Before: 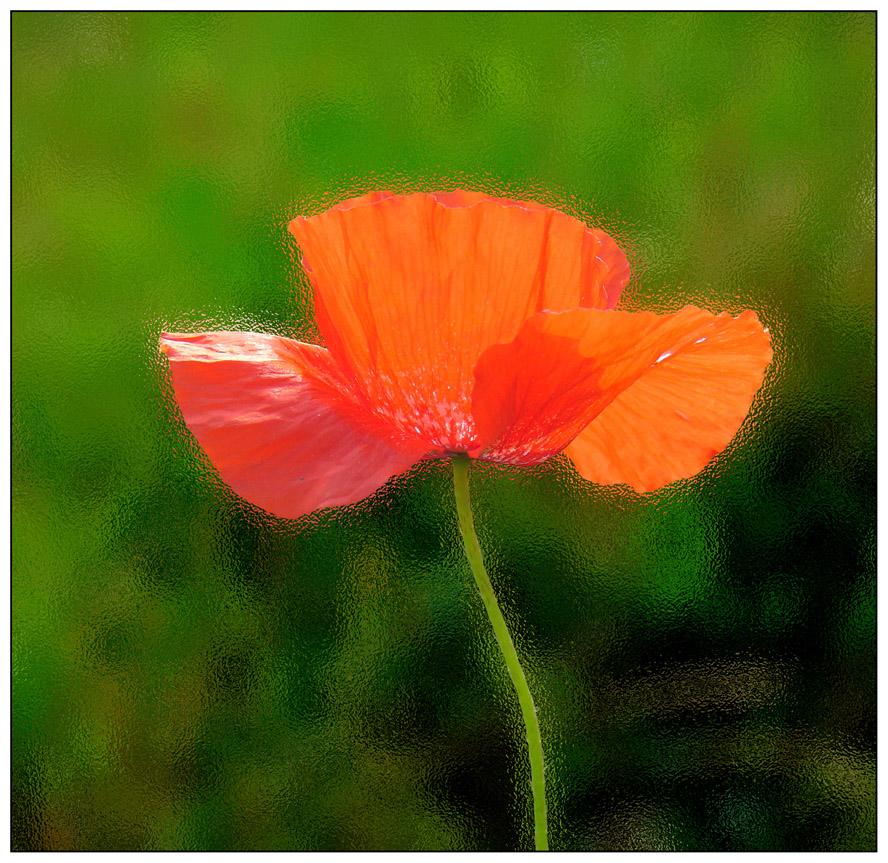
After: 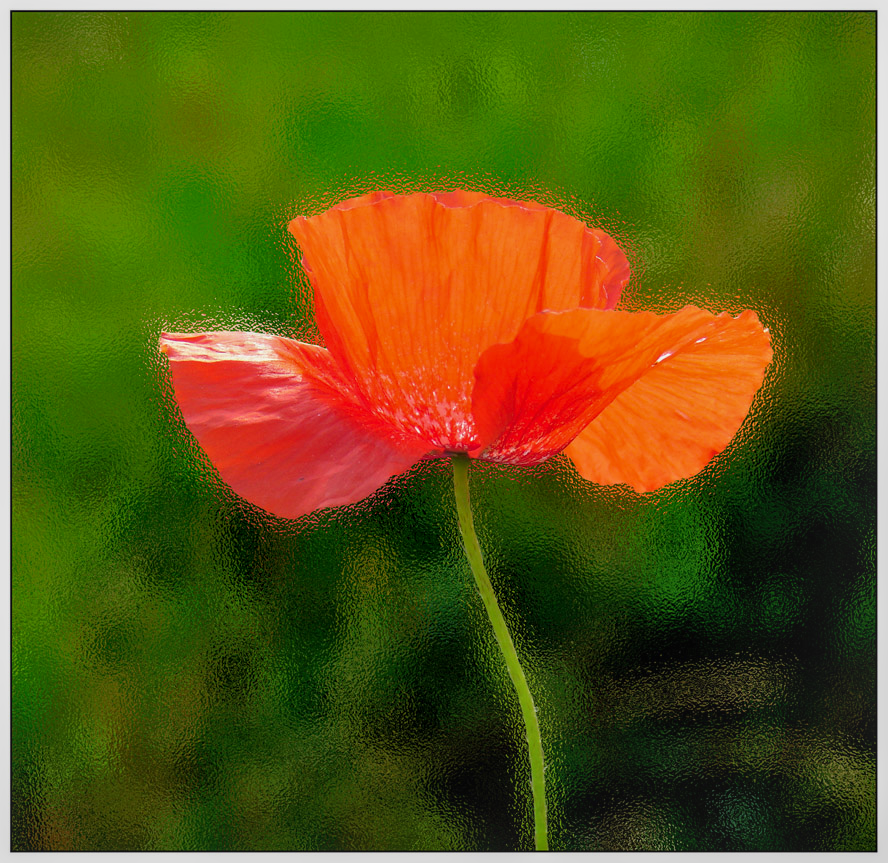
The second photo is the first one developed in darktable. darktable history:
local contrast: on, module defaults
shadows and highlights: radius 122.03, shadows 21.66, white point adjustment -9.62, highlights -14.21, soften with gaussian
